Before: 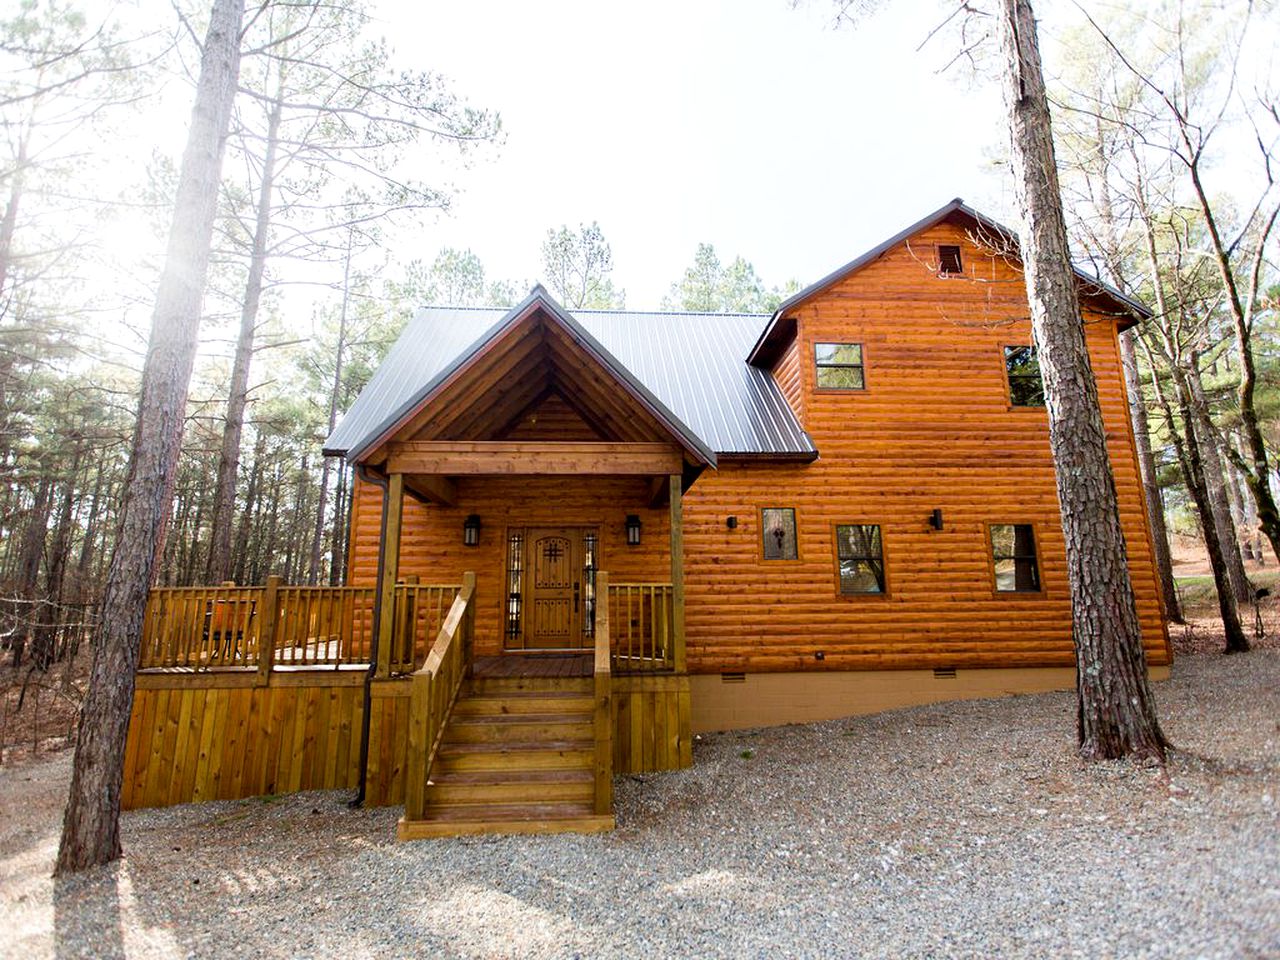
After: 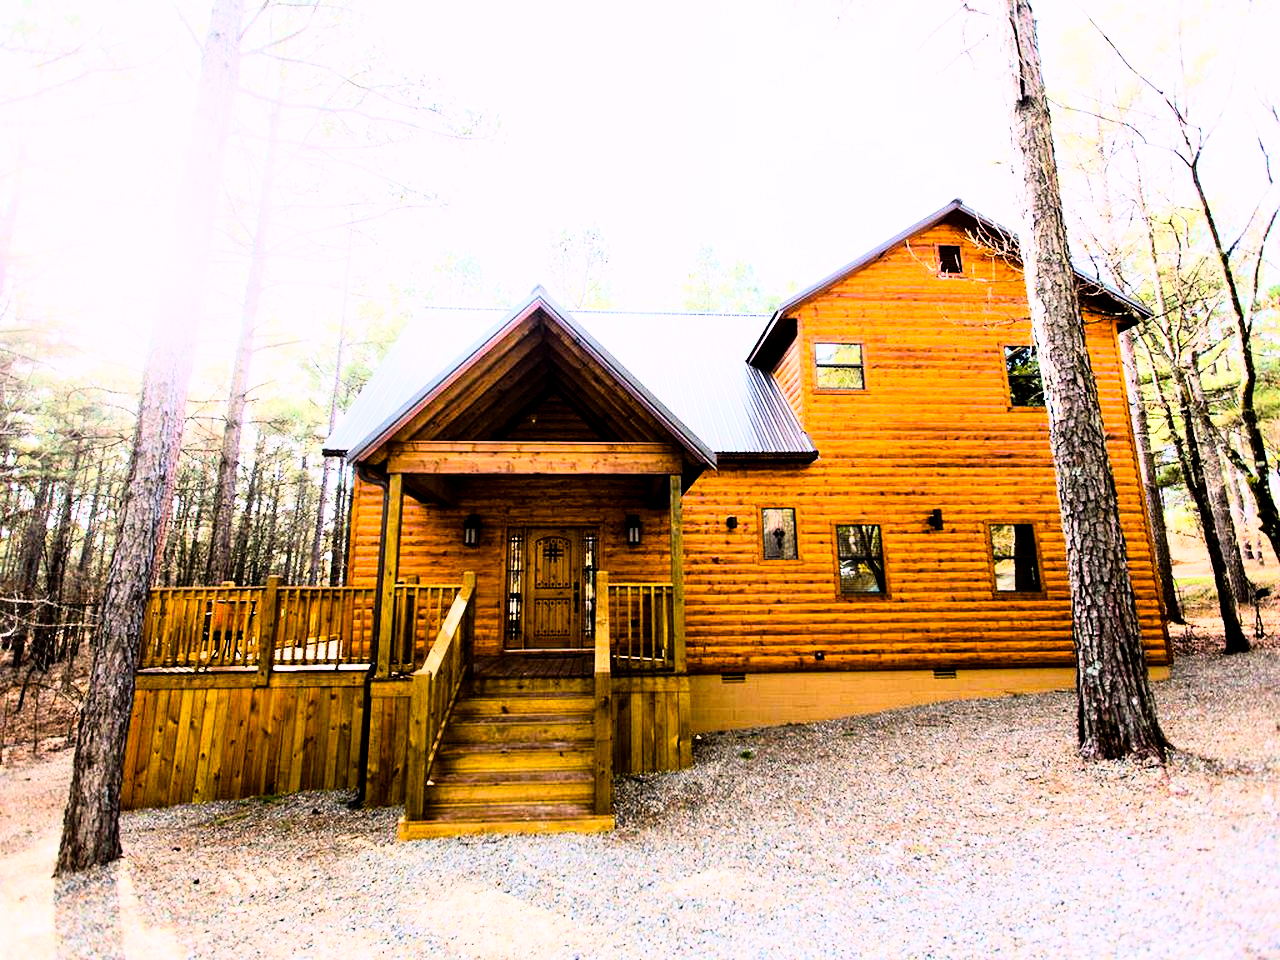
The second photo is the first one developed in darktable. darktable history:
color balance rgb: shadows lift › chroma 2%, shadows lift › hue 217.2°, power › chroma 0.25%, power › hue 60°, highlights gain › chroma 1.5%, highlights gain › hue 309.6°, global offset › luminance -0.5%, perceptual saturation grading › global saturation 15%, global vibrance 20%
rgb curve: curves: ch0 [(0, 0) (0.21, 0.15) (0.24, 0.21) (0.5, 0.75) (0.75, 0.96) (0.89, 0.99) (1, 1)]; ch1 [(0, 0.02) (0.21, 0.13) (0.25, 0.2) (0.5, 0.67) (0.75, 0.9) (0.89, 0.97) (1, 1)]; ch2 [(0, 0.02) (0.21, 0.13) (0.25, 0.2) (0.5, 0.67) (0.75, 0.9) (0.89, 0.97) (1, 1)], compensate middle gray true
